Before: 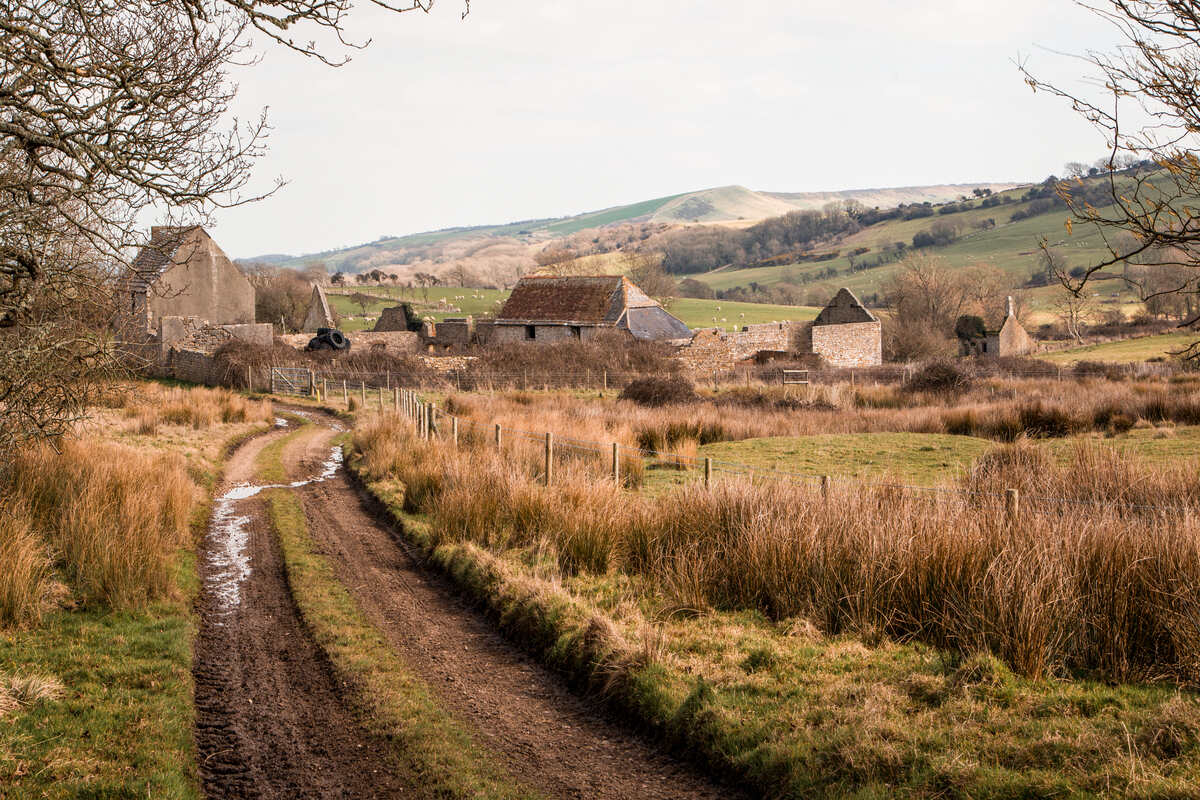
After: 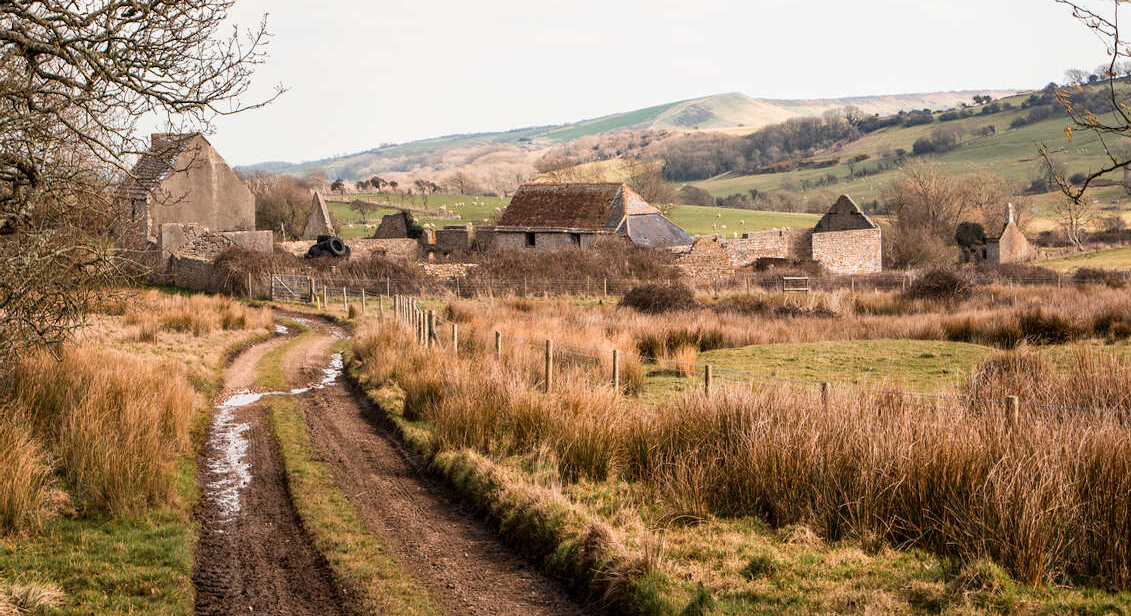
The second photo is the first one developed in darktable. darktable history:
contrast brightness saturation: contrast 0.1, brightness 0.02, saturation 0.02
crop and rotate: angle 0.03°, top 11.643%, right 5.651%, bottom 11.189%
